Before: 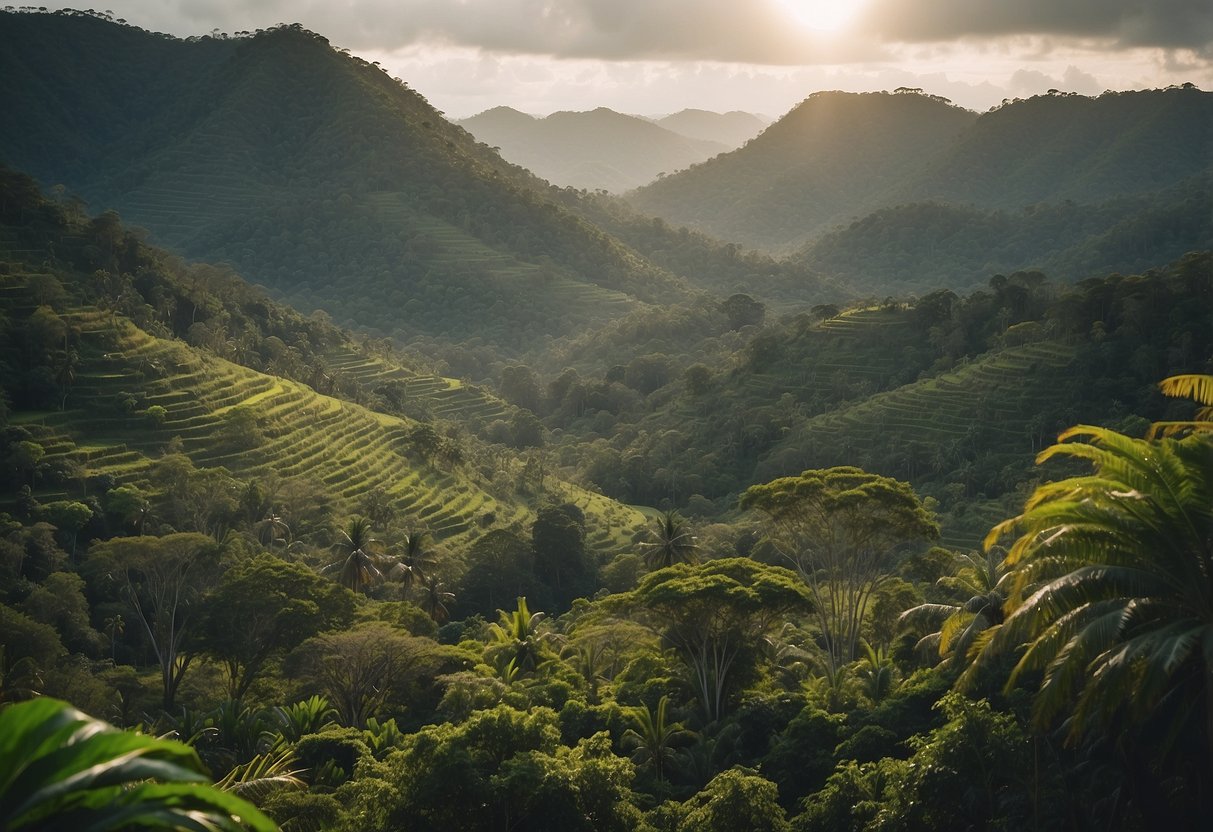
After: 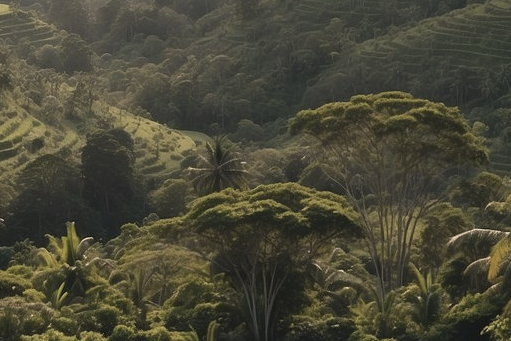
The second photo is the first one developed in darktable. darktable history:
crop: left 37.221%, top 45.169%, right 20.63%, bottom 13.777%
color correction: highlights a* 5.59, highlights b* 5.24, saturation 0.68
